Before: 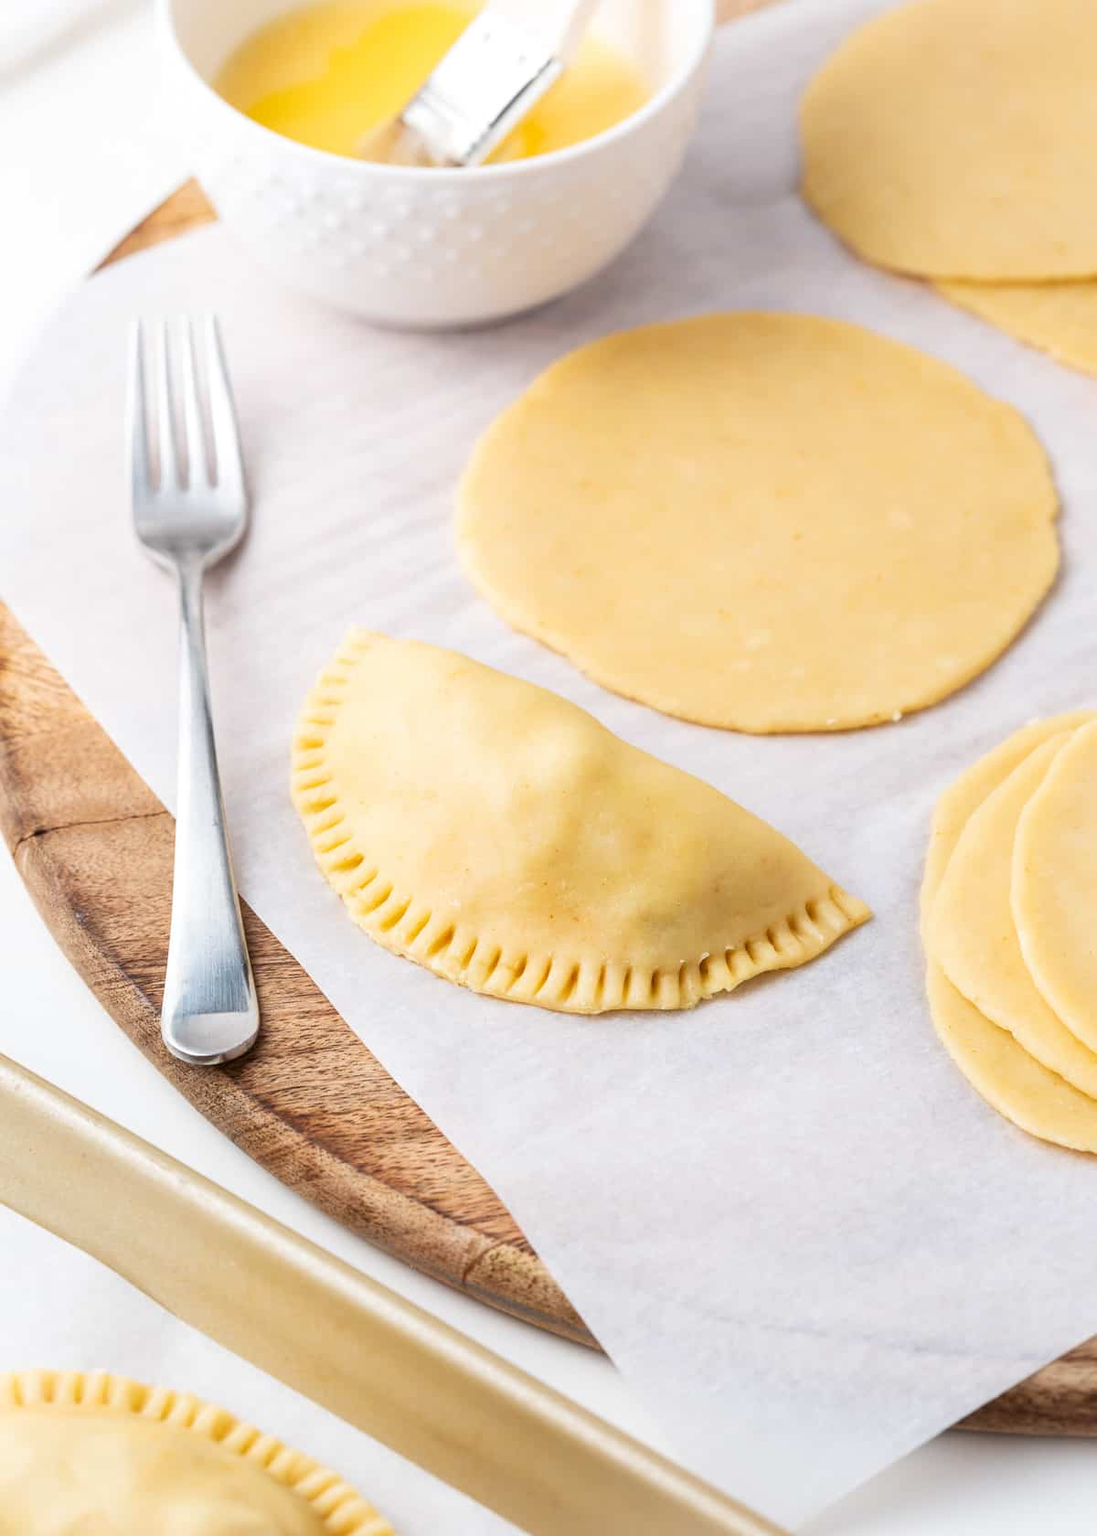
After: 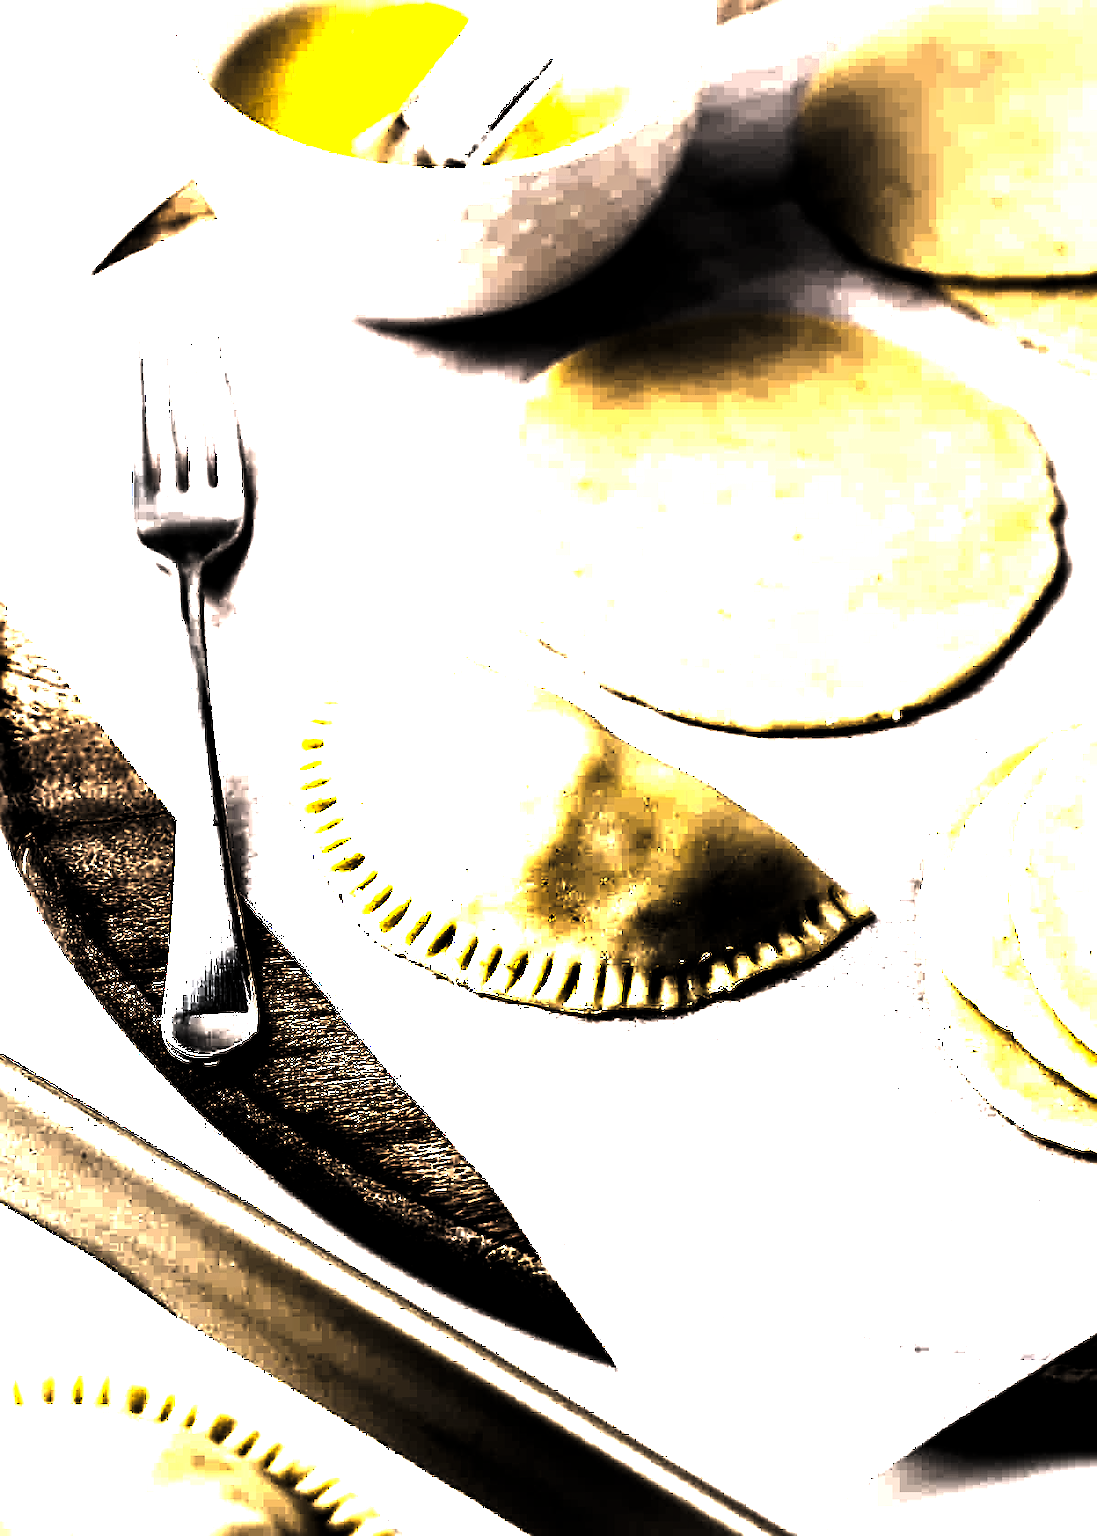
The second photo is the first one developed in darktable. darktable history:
tone equalizer: -8 EV -0.744 EV, -7 EV -0.709 EV, -6 EV -0.625 EV, -5 EV -0.38 EV, -3 EV 0.378 EV, -2 EV 0.6 EV, -1 EV 0.685 EV, +0 EV 0.749 EV
levels: levels [0.721, 0.937, 0.997]
sharpen: on, module defaults
color balance rgb: highlights gain › chroma 3.305%, highlights gain › hue 57.51°, perceptual saturation grading › global saturation 19.726%
